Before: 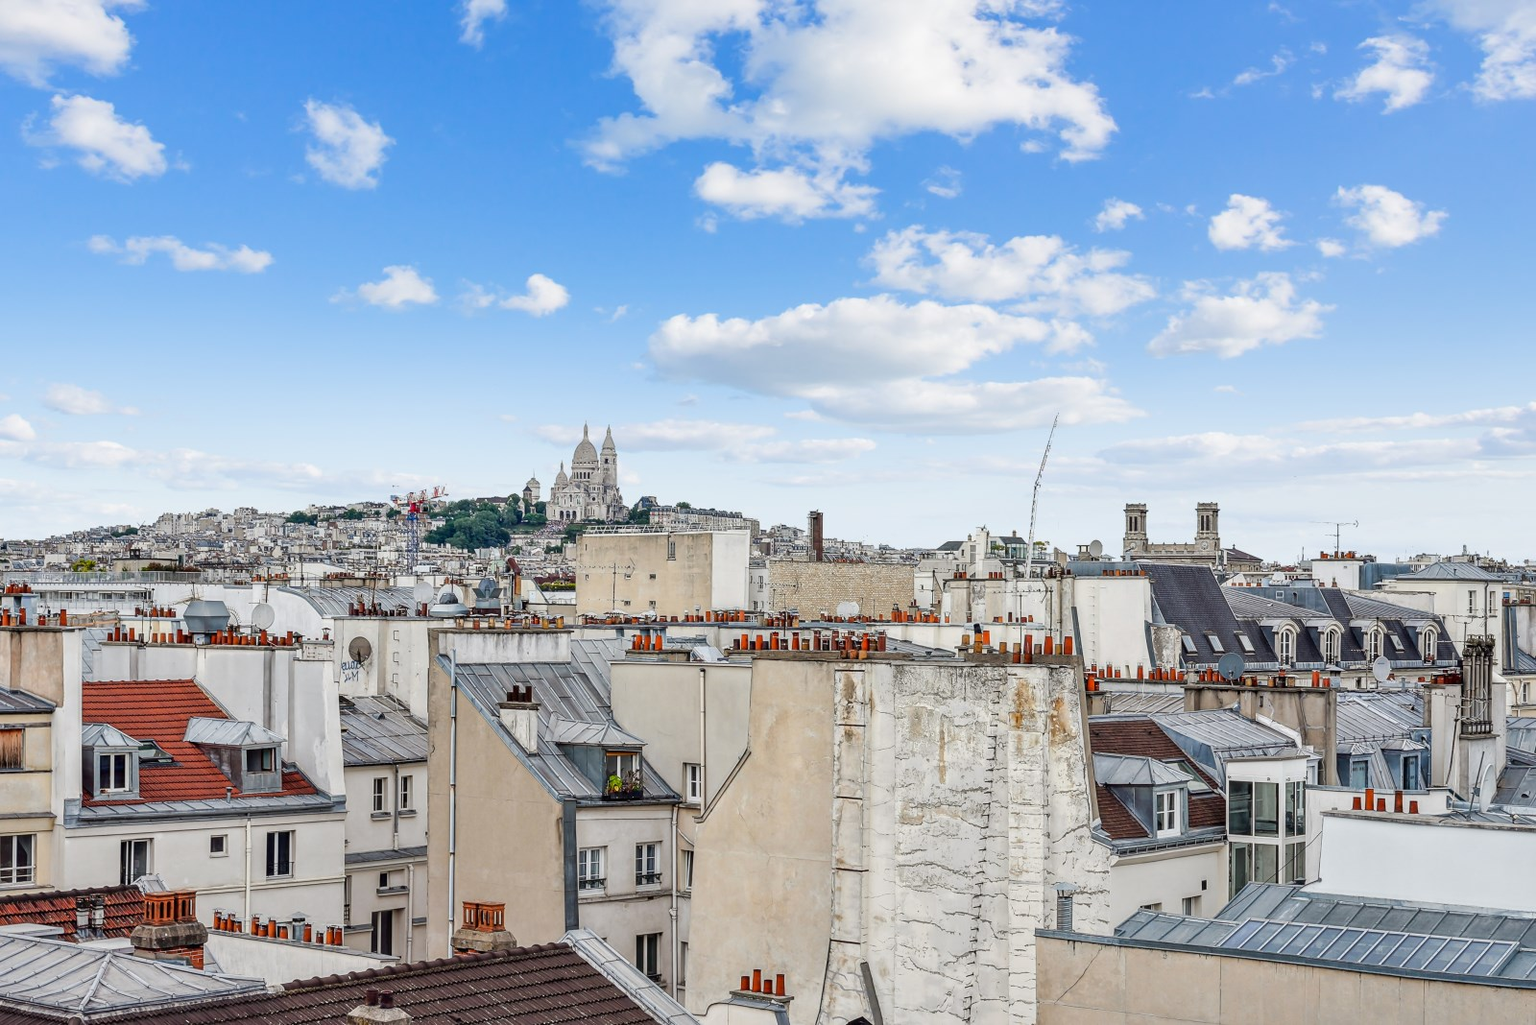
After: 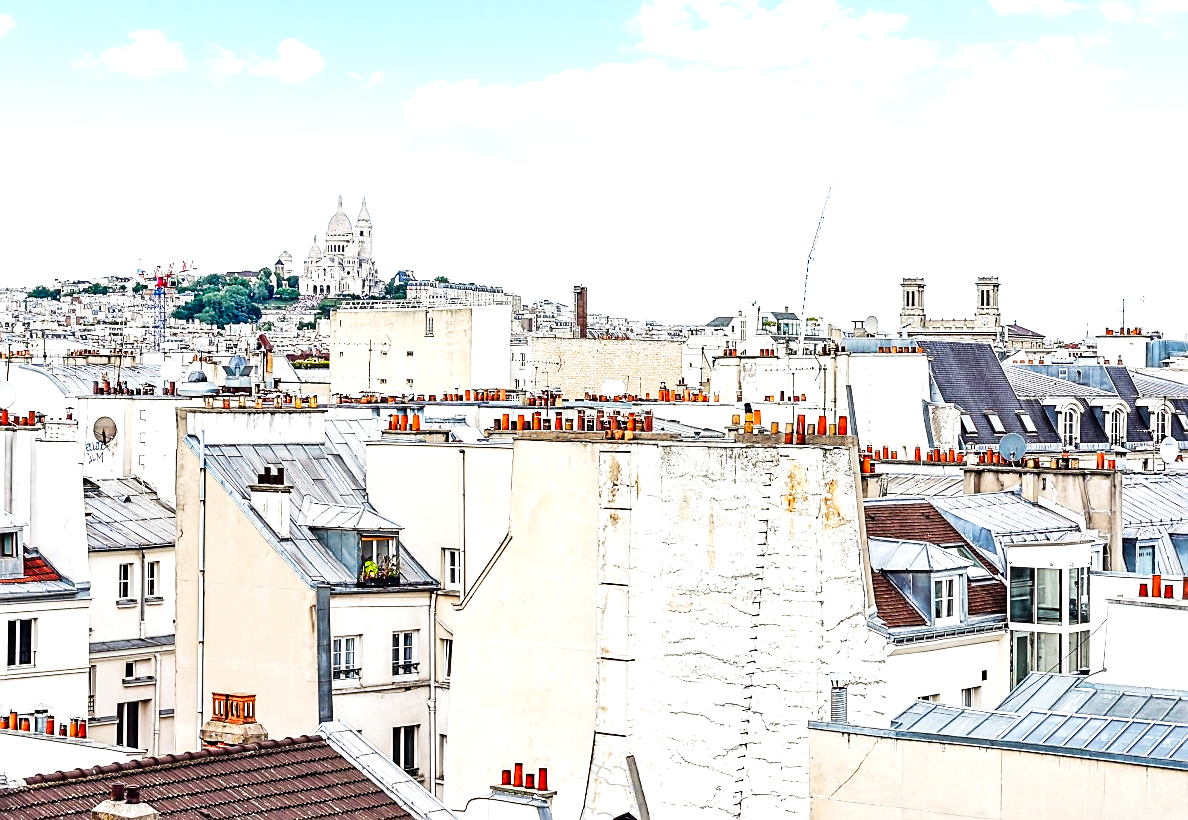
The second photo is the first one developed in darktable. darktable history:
levels: levels [0, 0.476, 0.951]
crop: left 16.878%, top 23.144%, right 8.845%
sharpen: on, module defaults
base curve: curves: ch0 [(0, 0) (0.007, 0.004) (0.027, 0.03) (0.046, 0.07) (0.207, 0.54) (0.442, 0.872) (0.673, 0.972) (1, 1)], preserve colors none
